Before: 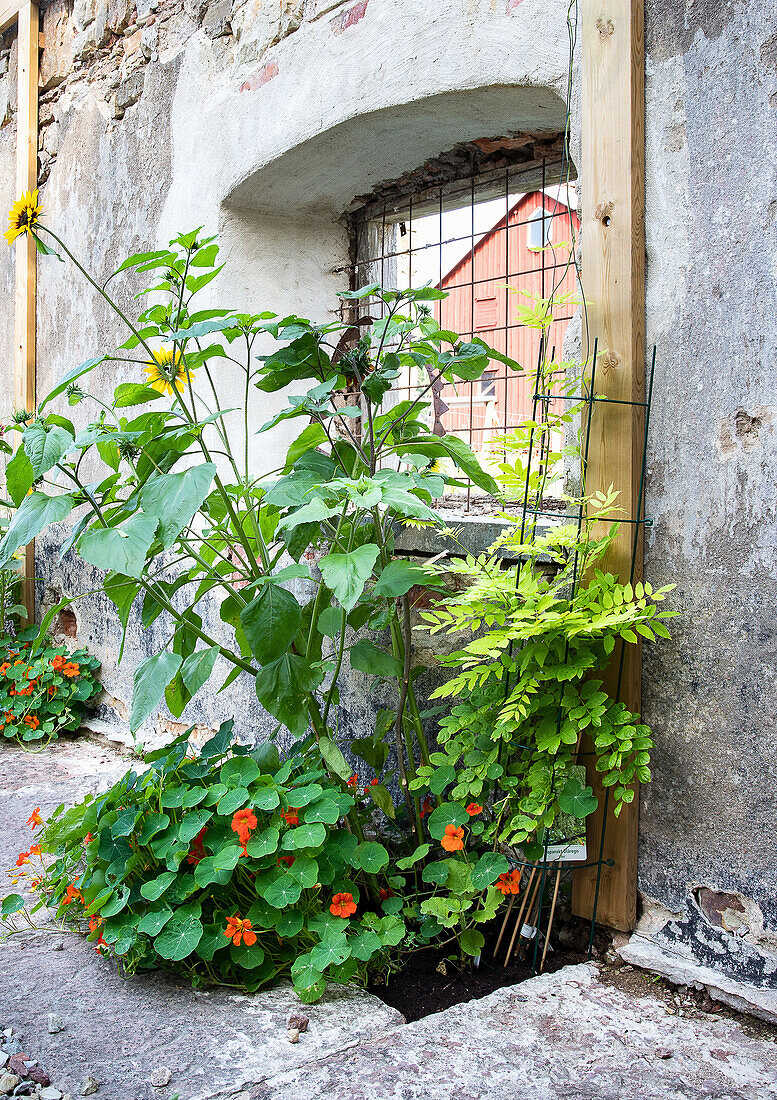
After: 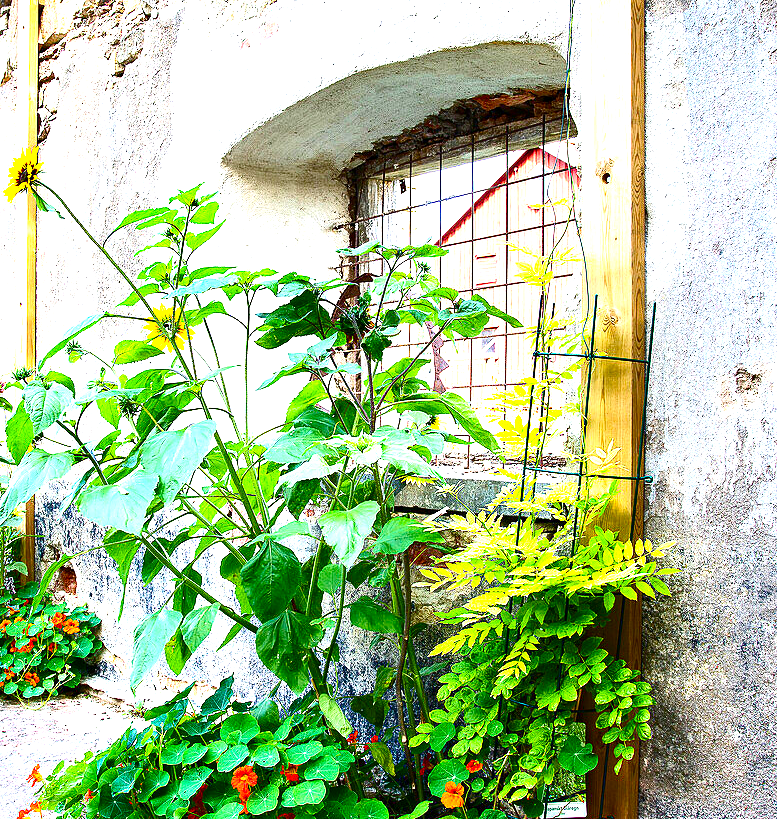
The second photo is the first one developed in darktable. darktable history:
contrast brightness saturation: contrast 0.188, brightness -0.111, saturation 0.213
color balance rgb: linear chroma grading › global chroma 0.995%, perceptual saturation grading › global saturation 20%, perceptual saturation grading › highlights -25.67%, perceptual saturation grading › shadows 49.25%, global vibrance 30.29%, contrast 10.615%
crop: top 3.962%, bottom 21.561%
exposure: black level correction 0, exposure 1.001 EV, compensate highlight preservation false
